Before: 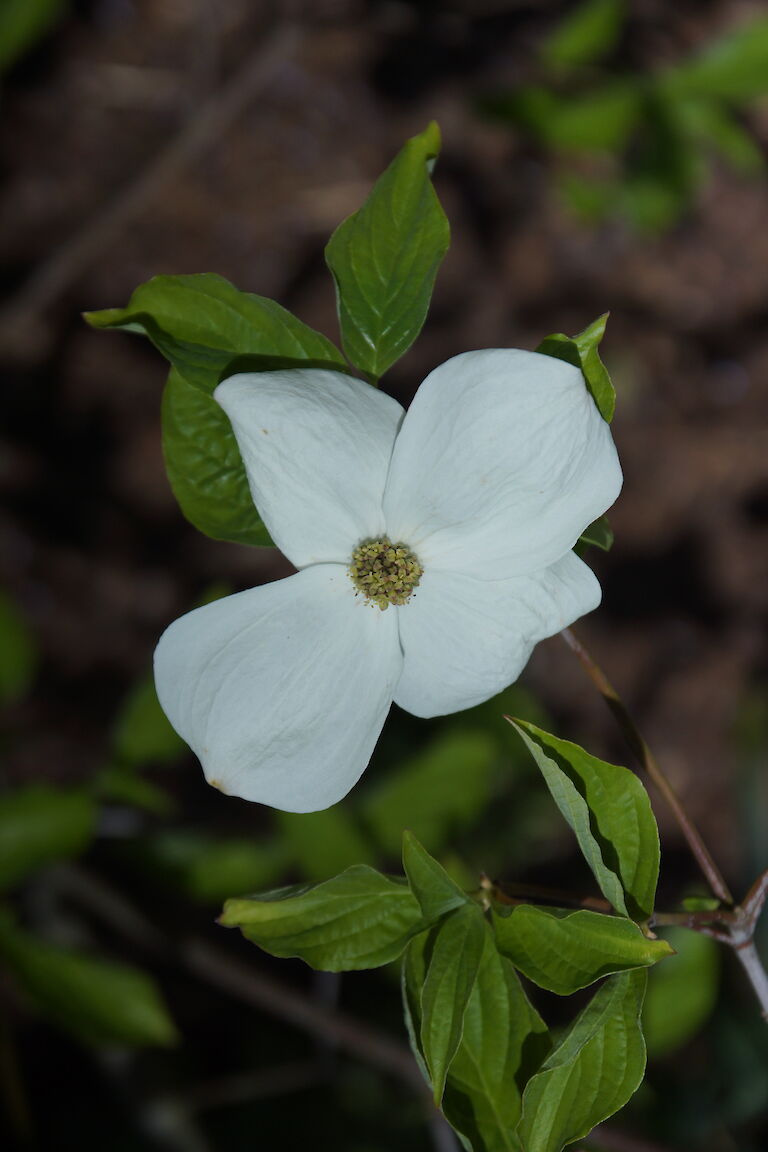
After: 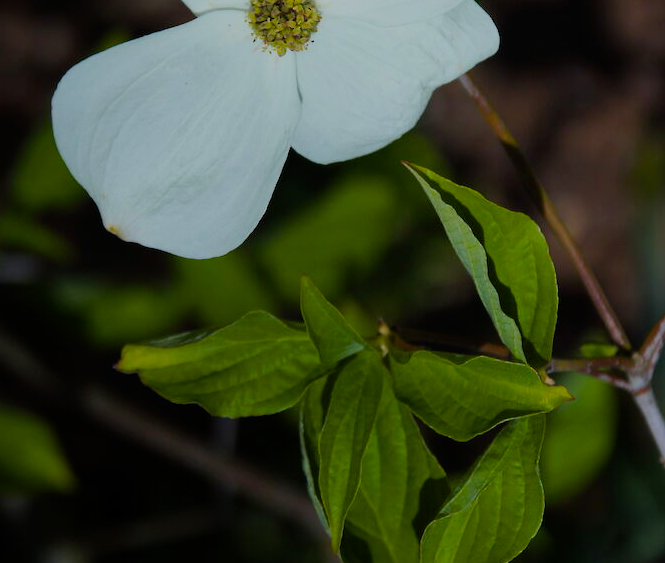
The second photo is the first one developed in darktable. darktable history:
filmic rgb: black relative exposure -16 EV, white relative exposure 4.97 EV, hardness 6.25
crop and rotate: left 13.306%, top 48.129%, bottom 2.928%
color balance rgb: linear chroma grading › global chroma 10%, perceptual saturation grading › global saturation 30%, global vibrance 10%
tone equalizer: on, module defaults
